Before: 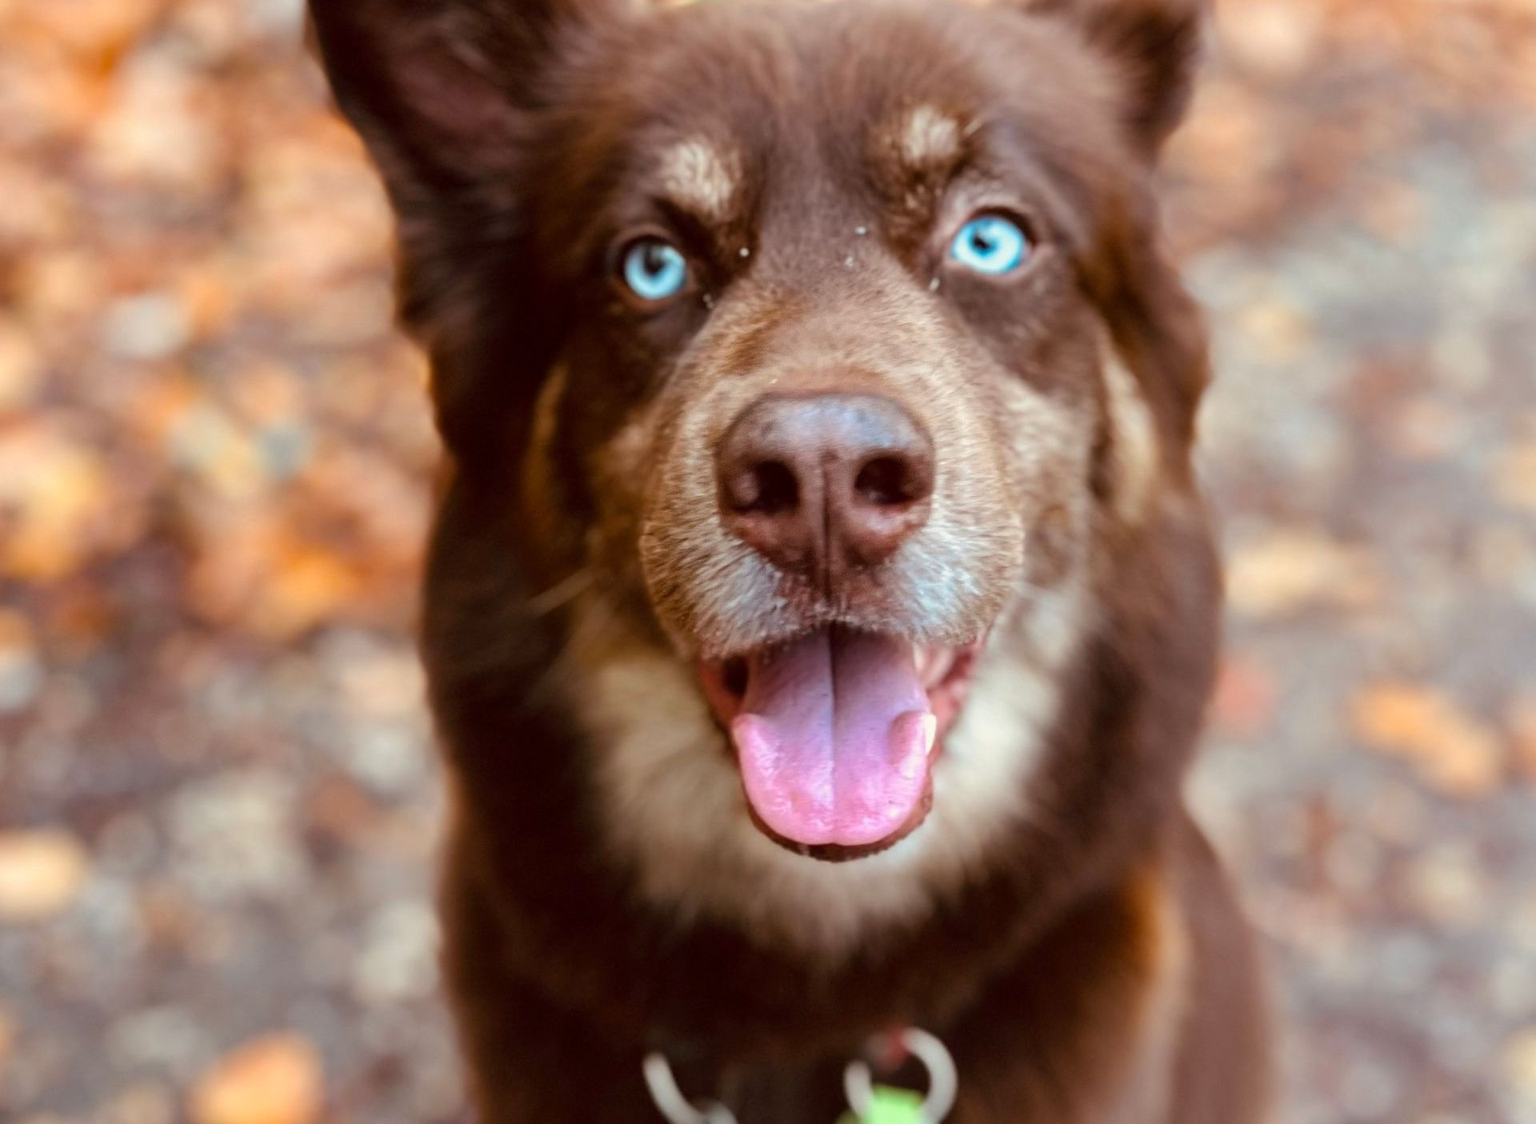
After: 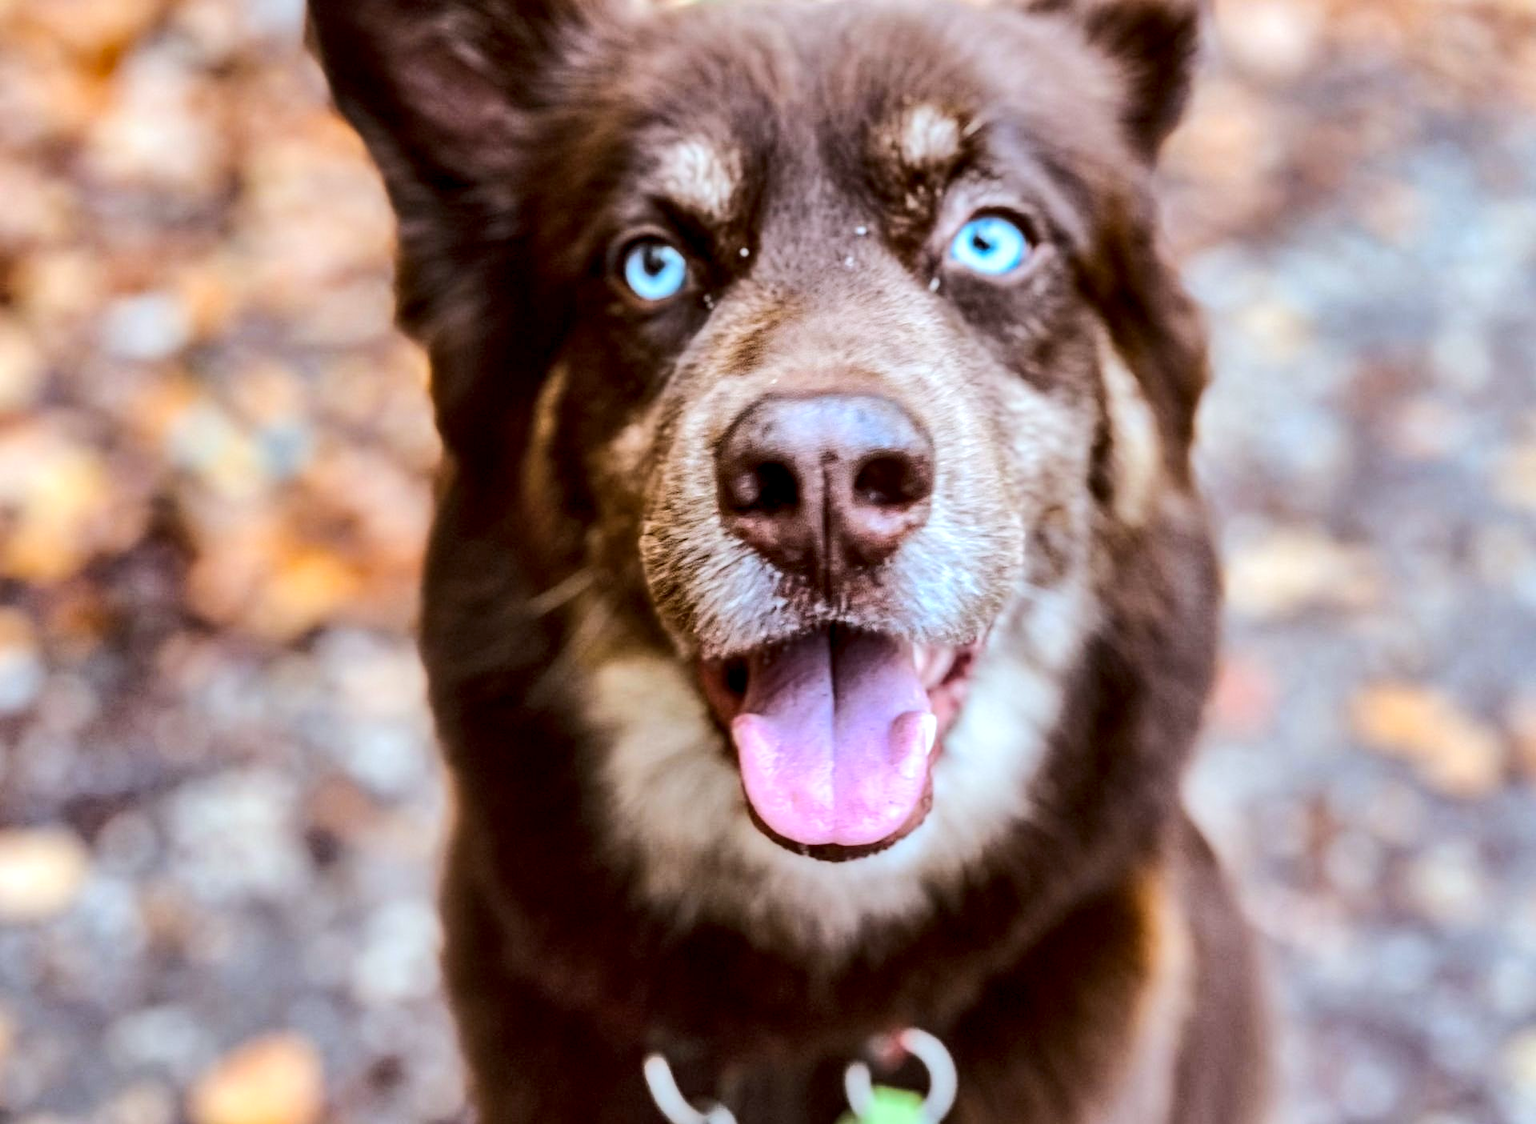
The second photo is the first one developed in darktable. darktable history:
white balance: red 0.926, green 1.003, blue 1.133
rgb curve: curves: ch0 [(0, 0) (0.284, 0.292) (0.505, 0.644) (1, 1)], compensate middle gray true
contrast brightness saturation: saturation -0.05
shadows and highlights: soften with gaussian
local contrast: detail 150%
